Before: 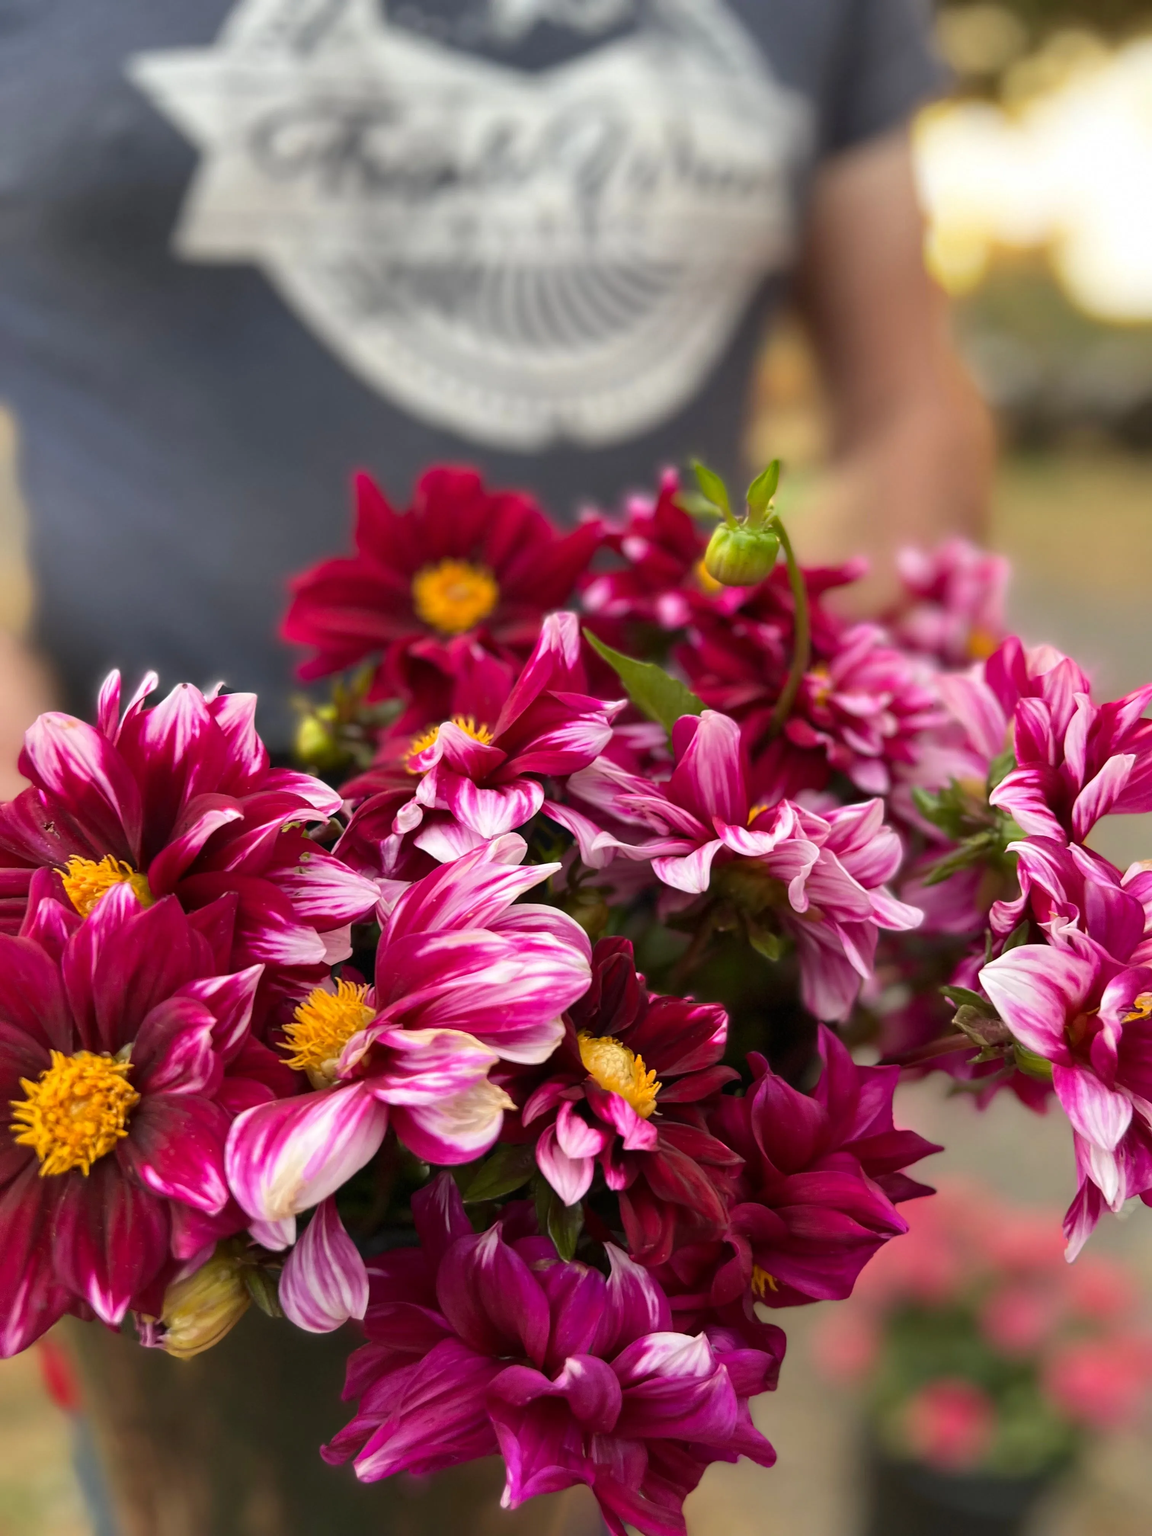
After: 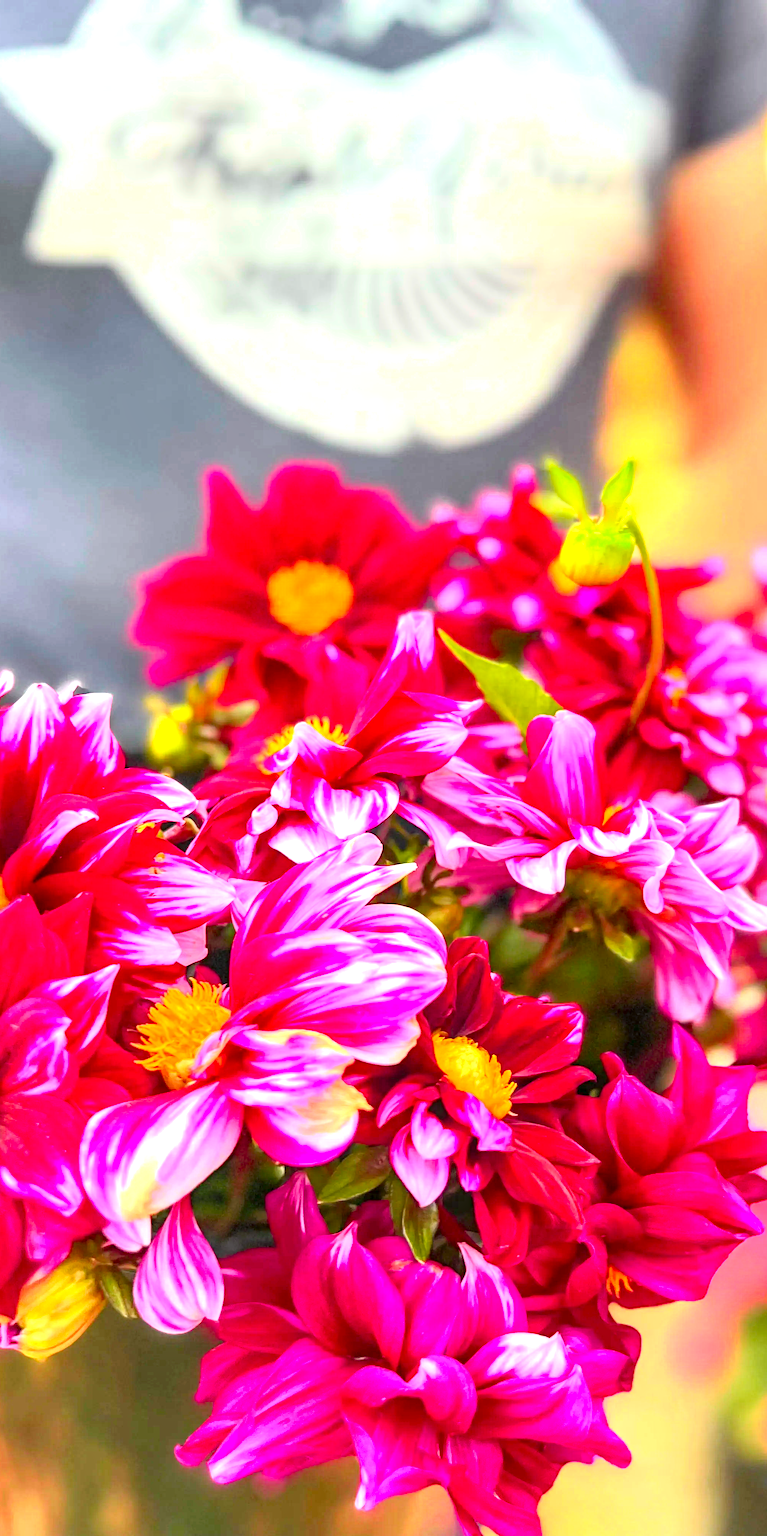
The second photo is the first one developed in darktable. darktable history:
contrast brightness saturation: contrast -0.19, saturation 0.19
haze removal: adaptive false
local contrast: detail 160%
exposure: black level correction 0, exposure 1.741 EV, compensate exposure bias true, compensate highlight preservation false
tone curve: curves: ch0 [(0, 0.005) (0.103, 0.097) (0.18, 0.22) (0.378, 0.482) (0.504, 0.631) (0.663, 0.801) (0.834, 0.914) (1, 0.971)]; ch1 [(0, 0) (0.172, 0.123) (0.324, 0.253) (0.396, 0.388) (0.478, 0.461) (0.499, 0.498) (0.522, 0.528) (0.604, 0.692) (0.704, 0.818) (1, 1)]; ch2 [(0, 0) (0.411, 0.424) (0.496, 0.5) (0.515, 0.519) (0.555, 0.585) (0.628, 0.703) (1, 1)], color space Lab, independent channels, preserve colors none
crop and rotate: left 12.673%, right 20.66%
